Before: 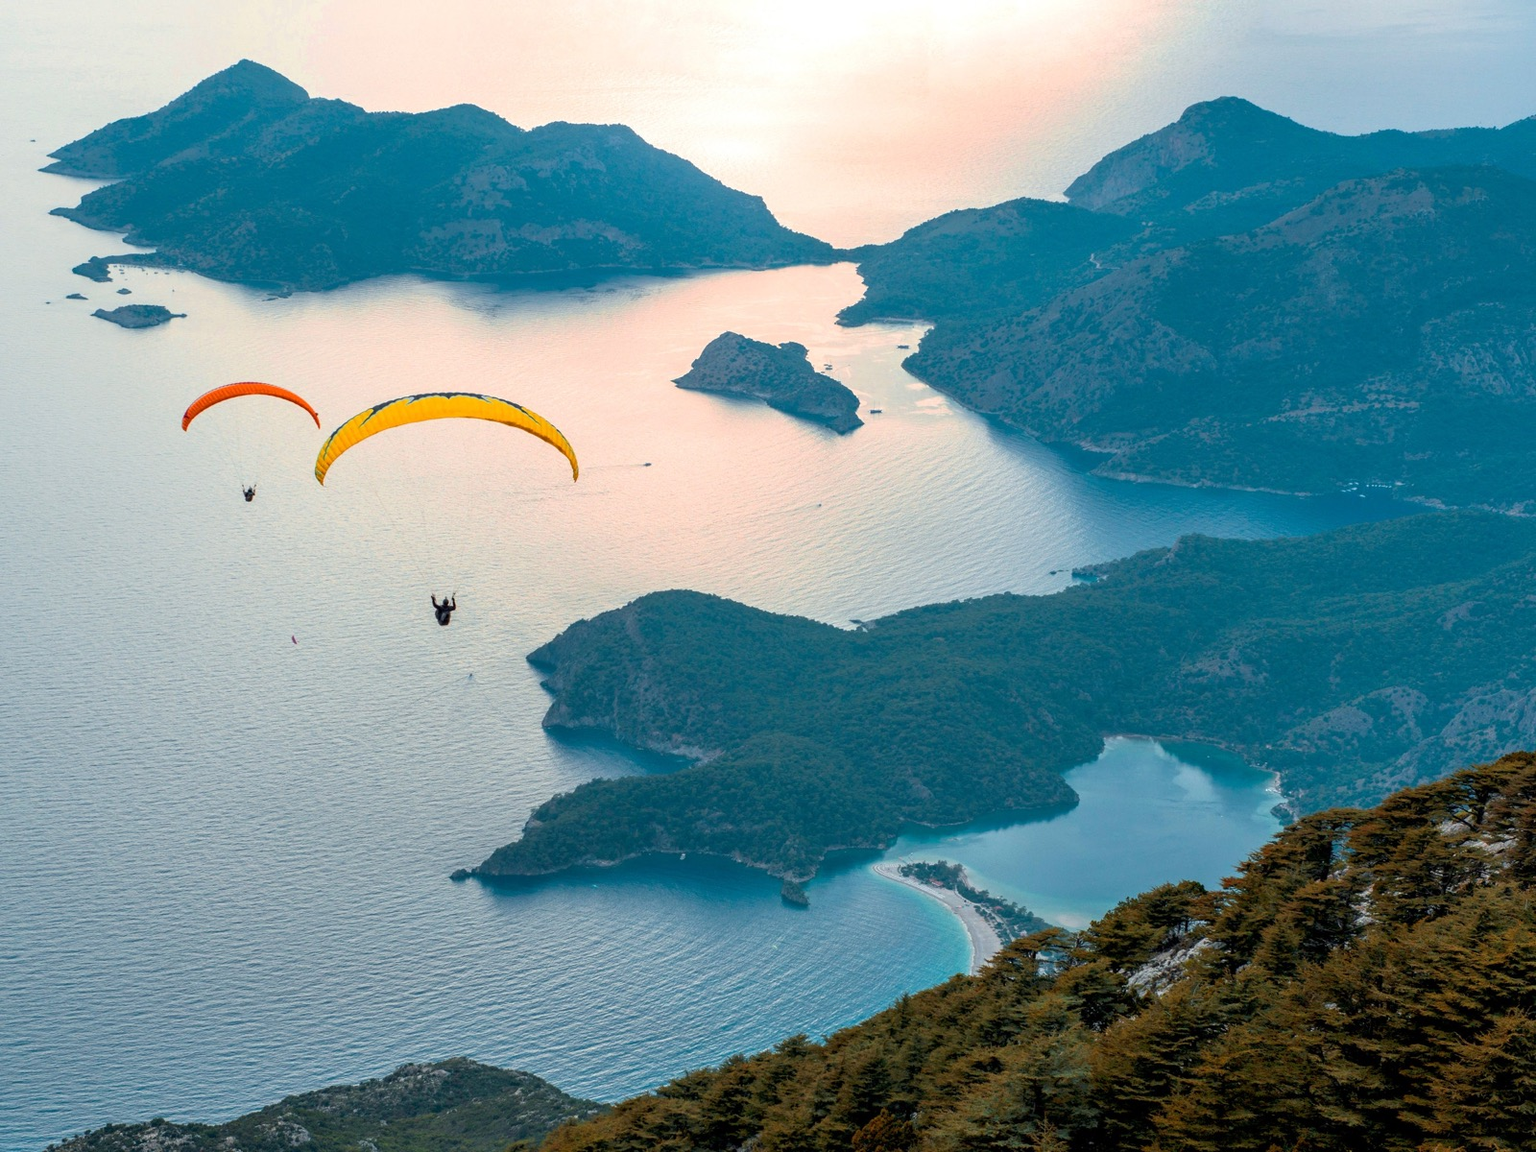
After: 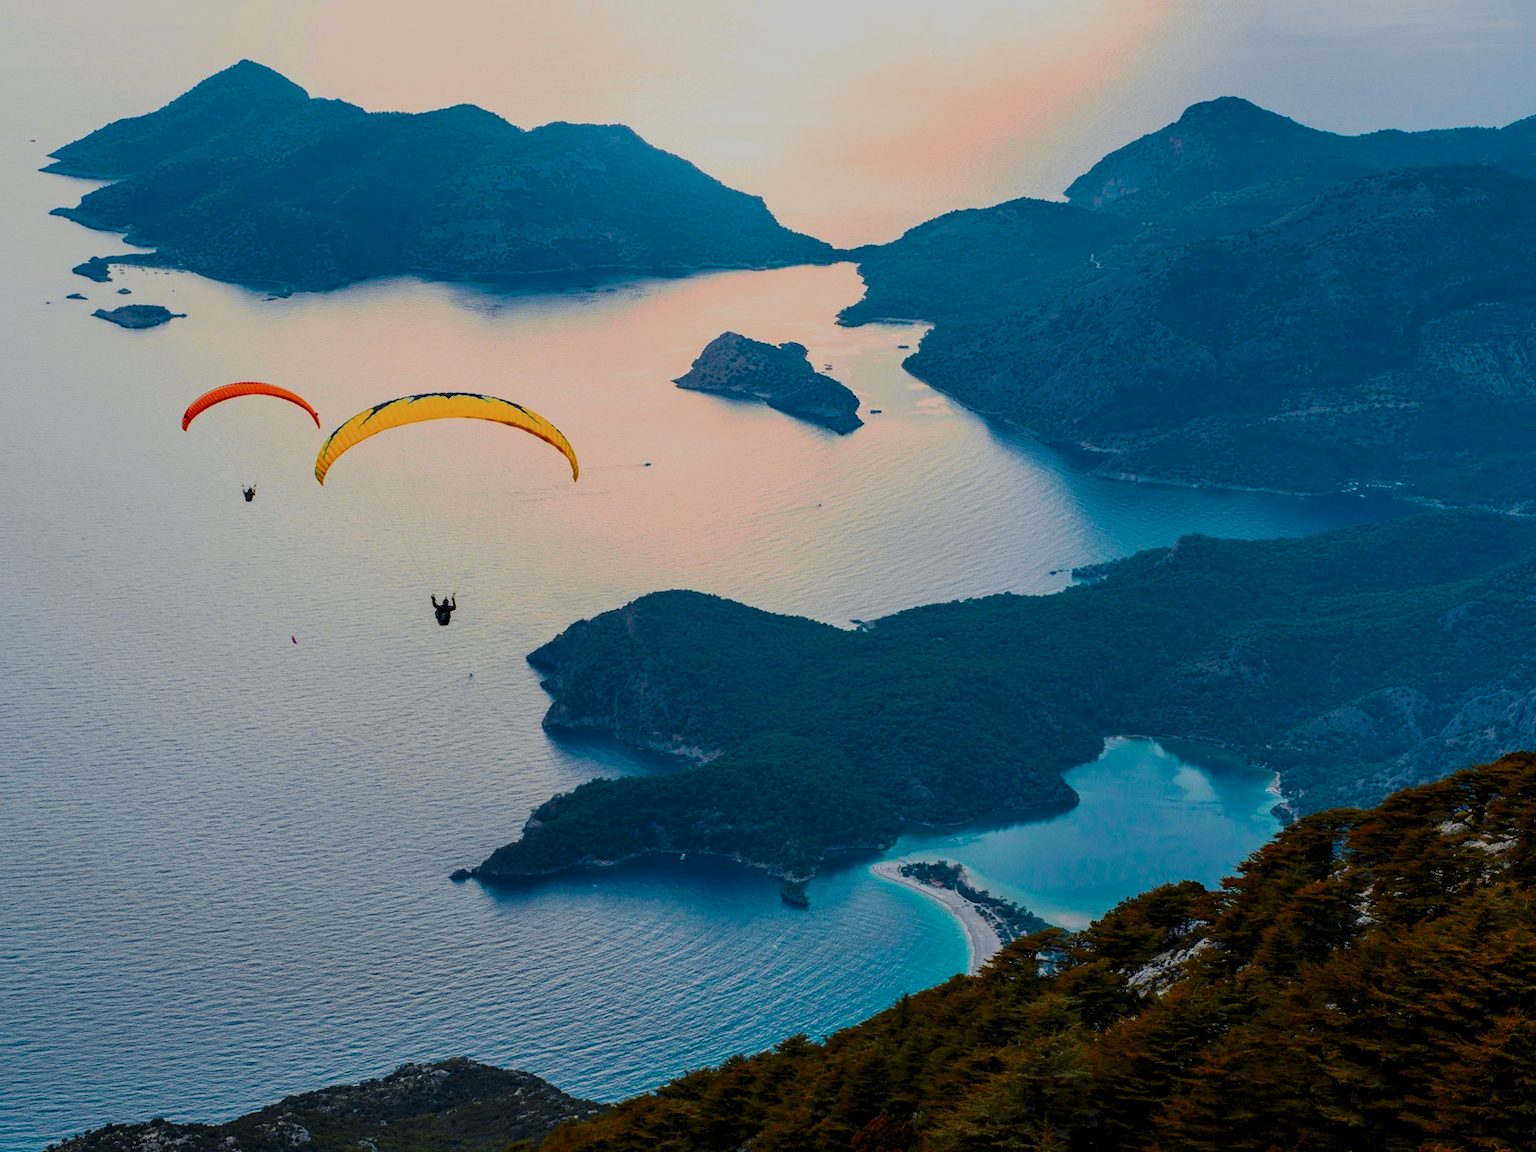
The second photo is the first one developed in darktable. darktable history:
color balance rgb: perceptual brilliance grading › global brilliance -48.39%
tone curve: curves: ch0 [(0, 0) (0.091, 0.075) (0.389, 0.441) (0.696, 0.808) (0.844, 0.908) (0.909, 0.942) (1, 0.973)]; ch1 [(0, 0) (0.437, 0.404) (0.48, 0.486) (0.5, 0.5) (0.529, 0.556) (0.58, 0.606) (0.616, 0.654) (1, 1)]; ch2 [(0, 0) (0.442, 0.415) (0.5, 0.5) (0.535, 0.567) (0.585, 0.632) (1, 1)], color space Lab, independent channels, preserve colors none
base curve: curves: ch0 [(0, 0) (0.028, 0.03) (0.121, 0.232) (0.46, 0.748) (0.859, 0.968) (1, 1)], preserve colors none
